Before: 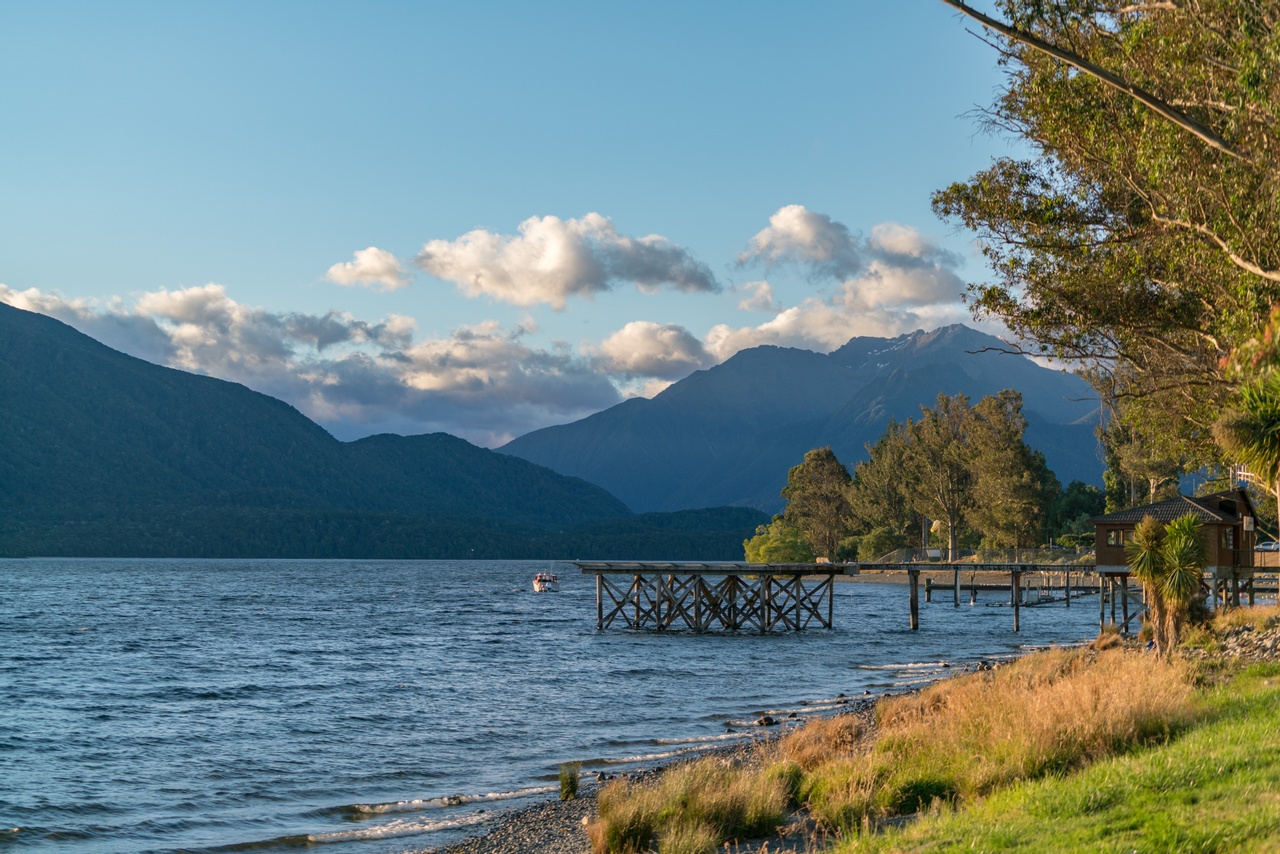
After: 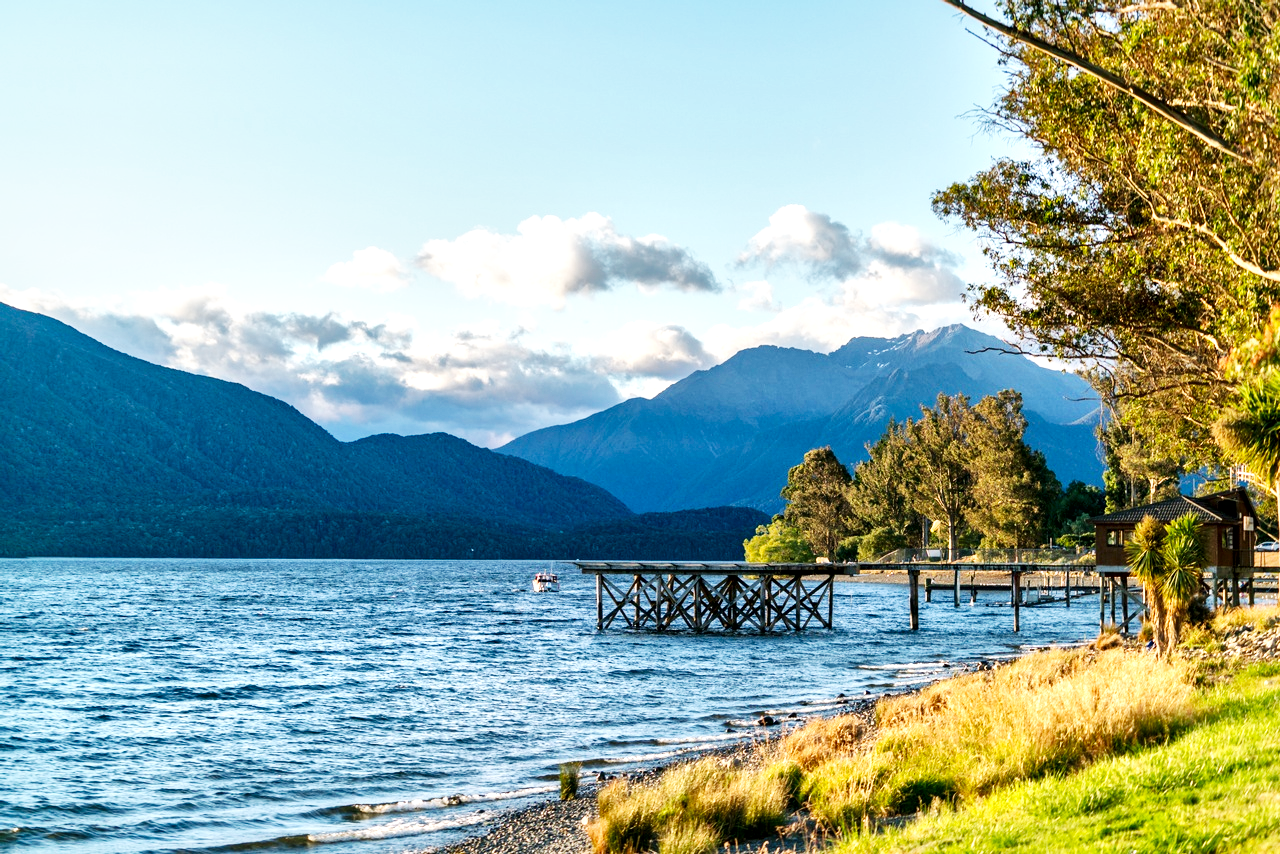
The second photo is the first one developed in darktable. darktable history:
base curve: curves: ch0 [(0, 0) (0.007, 0.004) (0.027, 0.03) (0.046, 0.07) (0.207, 0.54) (0.442, 0.872) (0.673, 0.972) (1, 1)], preserve colors none
local contrast: mode bilateral grid, contrast 20, coarseness 50, detail 179%, midtone range 0.2
